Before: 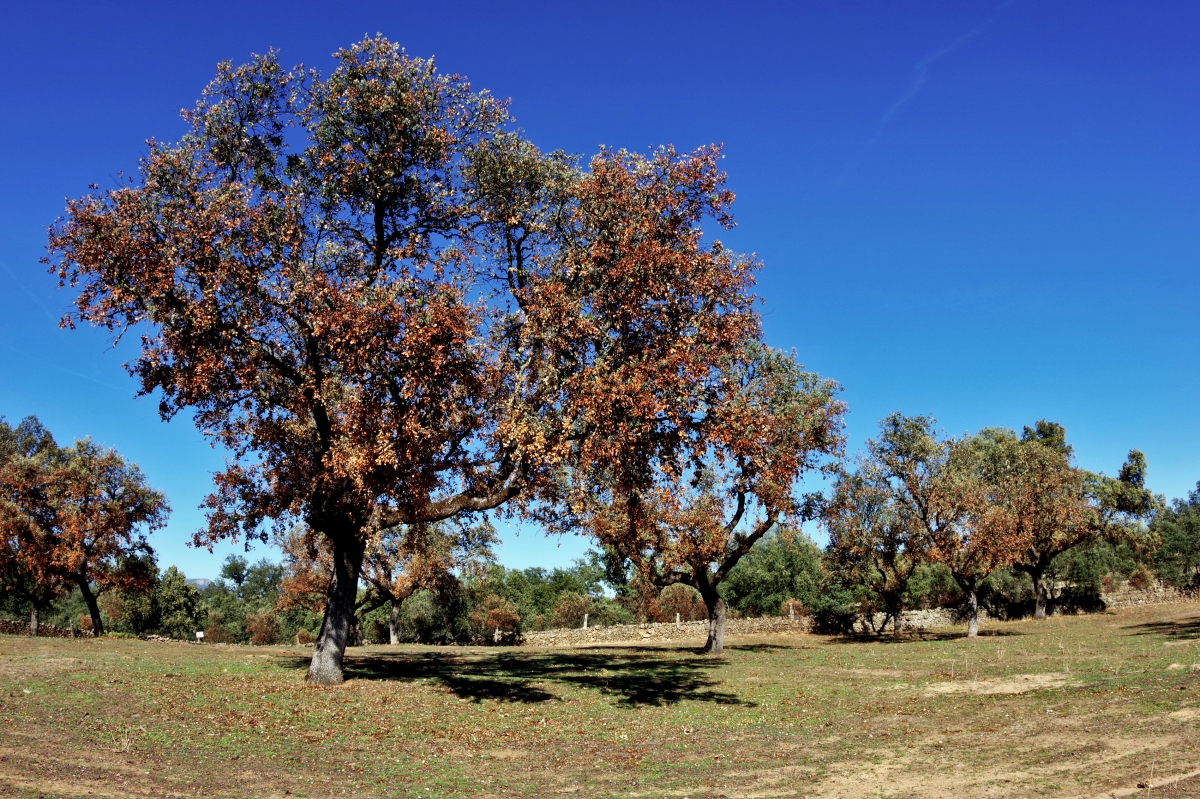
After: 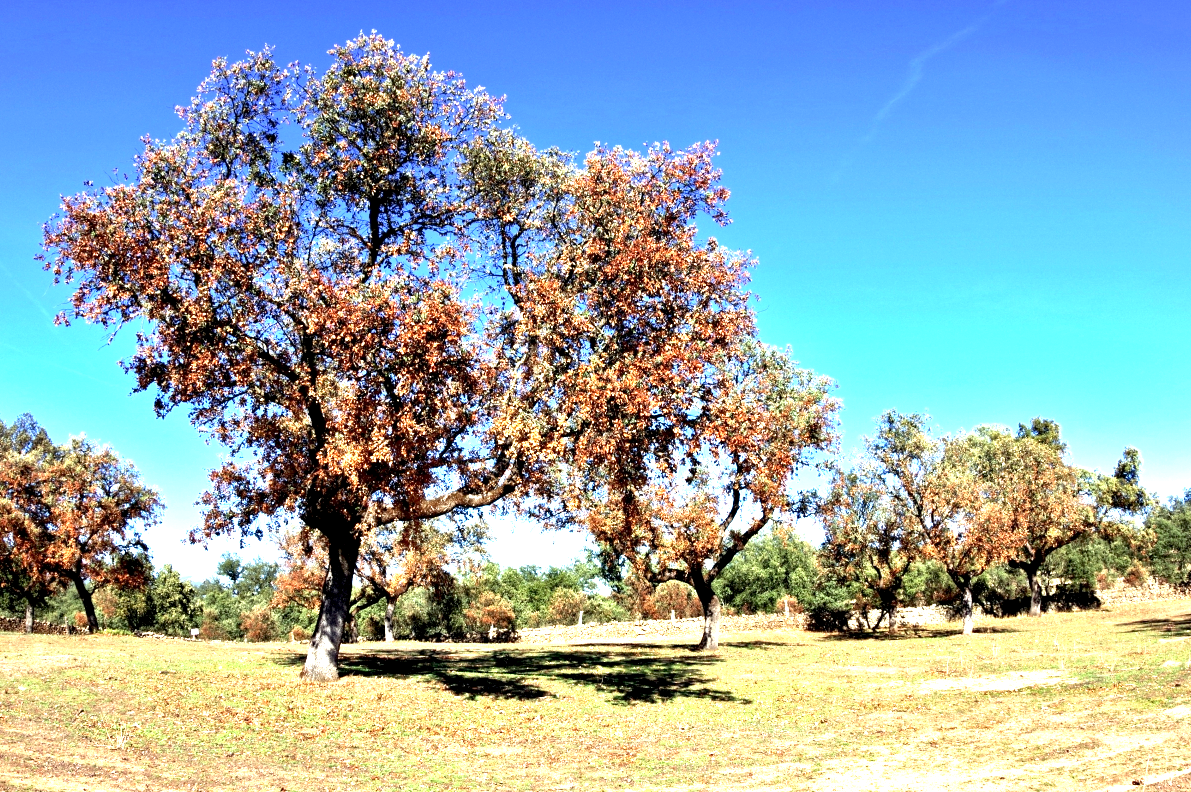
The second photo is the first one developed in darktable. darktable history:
crop: left 0.434%, top 0.485%, right 0.244%, bottom 0.386%
exposure: black level correction 0.001, exposure 1.84 EV, compensate highlight preservation false
